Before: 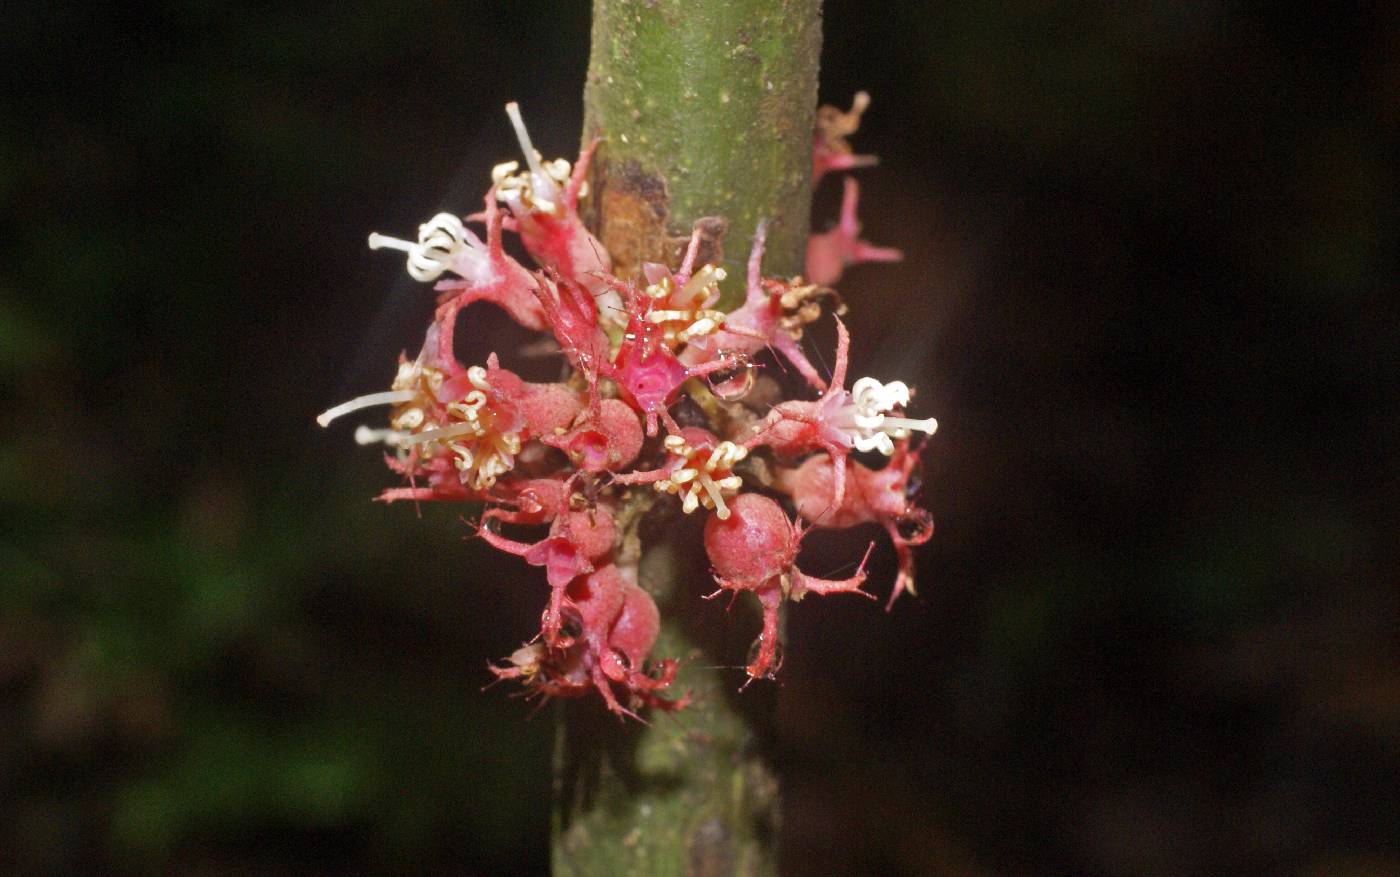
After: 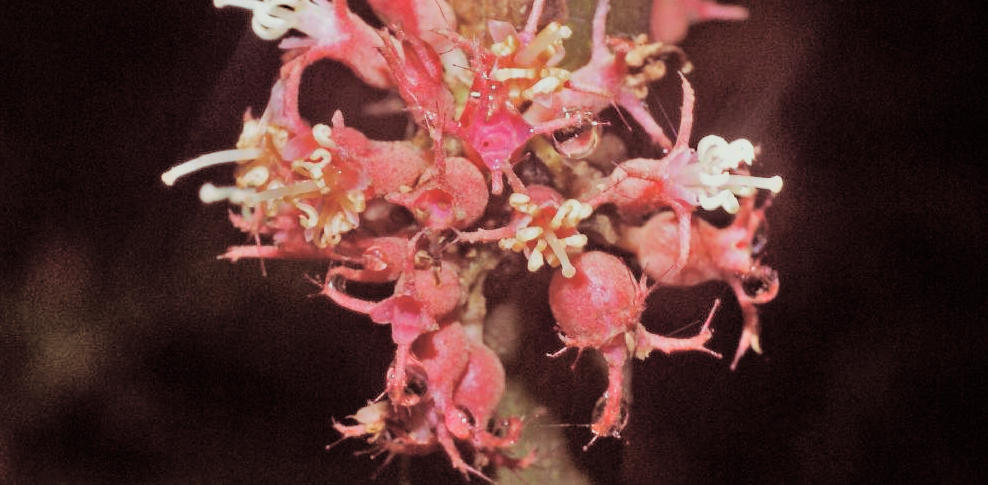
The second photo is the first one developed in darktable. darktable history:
crop: left 11.123%, top 27.61%, right 18.3%, bottom 17.034%
contrast brightness saturation: brightness 0.15
filmic rgb: black relative exposure -7.65 EV, white relative exposure 4.56 EV, hardness 3.61
shadows and highlights: shadows 37.27, highlights -28.18, soften with gaussian
haze removal: compatibility mode true, adaptive false
split-toning: on, module defaults
